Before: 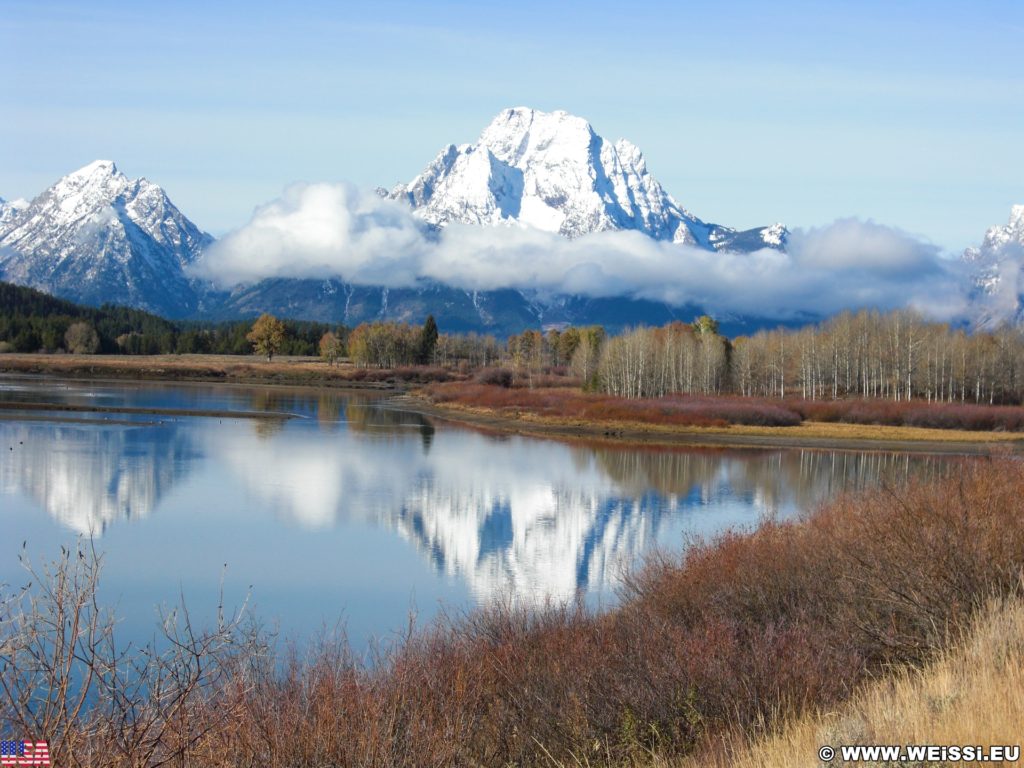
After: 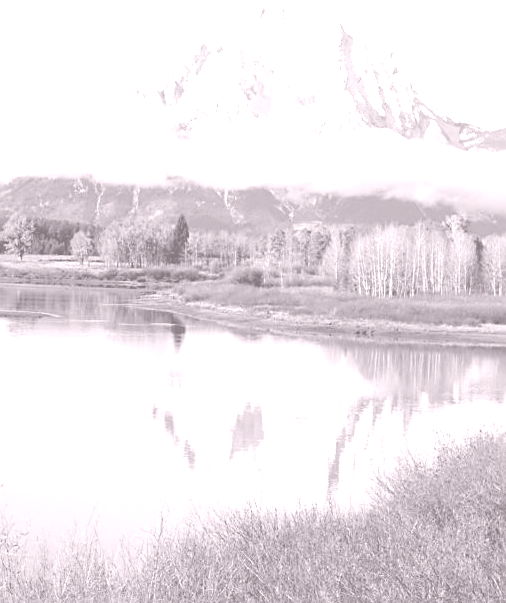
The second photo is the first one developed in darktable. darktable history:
filmic rgb: black relative exposure -7.65 EV, white relative exposure 4.56 EV, hardness 3.61
crop and rotate: angle 0.02°, left 24.353%, top 13.219%, right 26.156%, bottom 8.224%
colorize: hue 25.2°, saturation 83%, source mix 82%, lightness 79%, version 1
sharpen: on, module defaults
